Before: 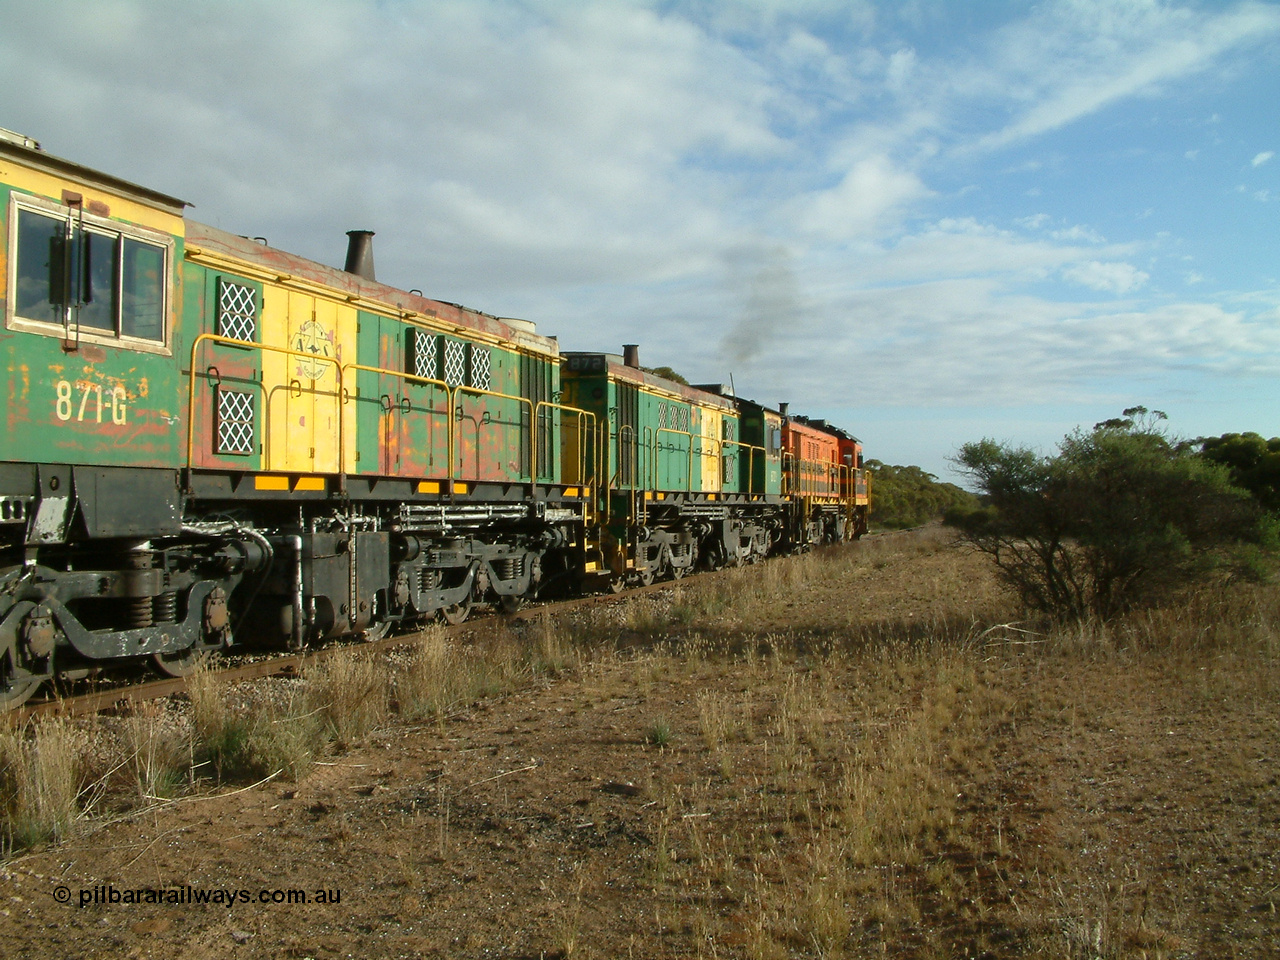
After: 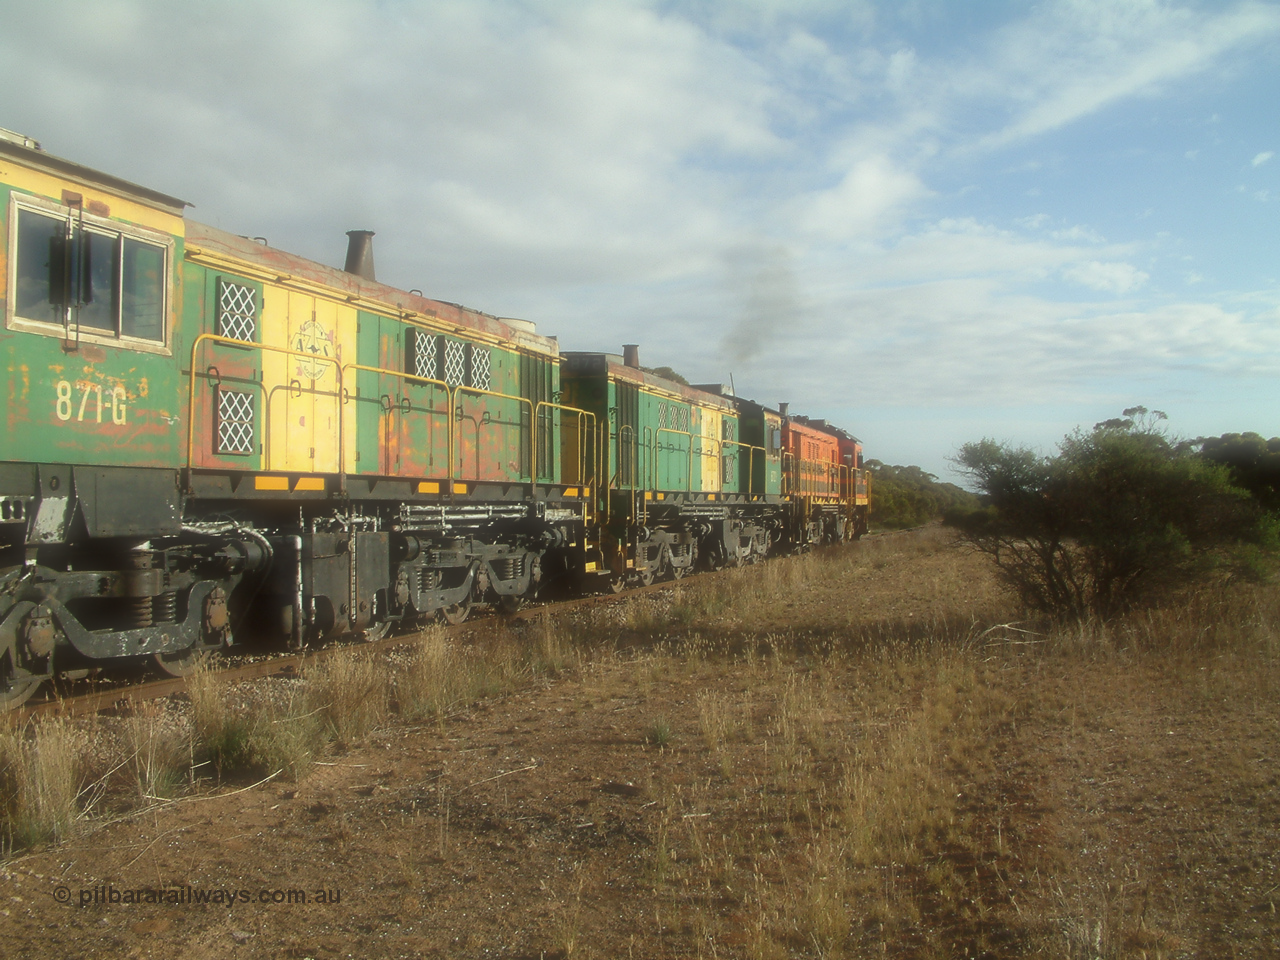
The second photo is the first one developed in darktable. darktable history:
color correction: highlights a* -0.95, highlights b* 4.5, shadows a* 3.55
soften: size 60.24%, saturation 65.46%, brightness 0.506 EV, mix 25.7%
